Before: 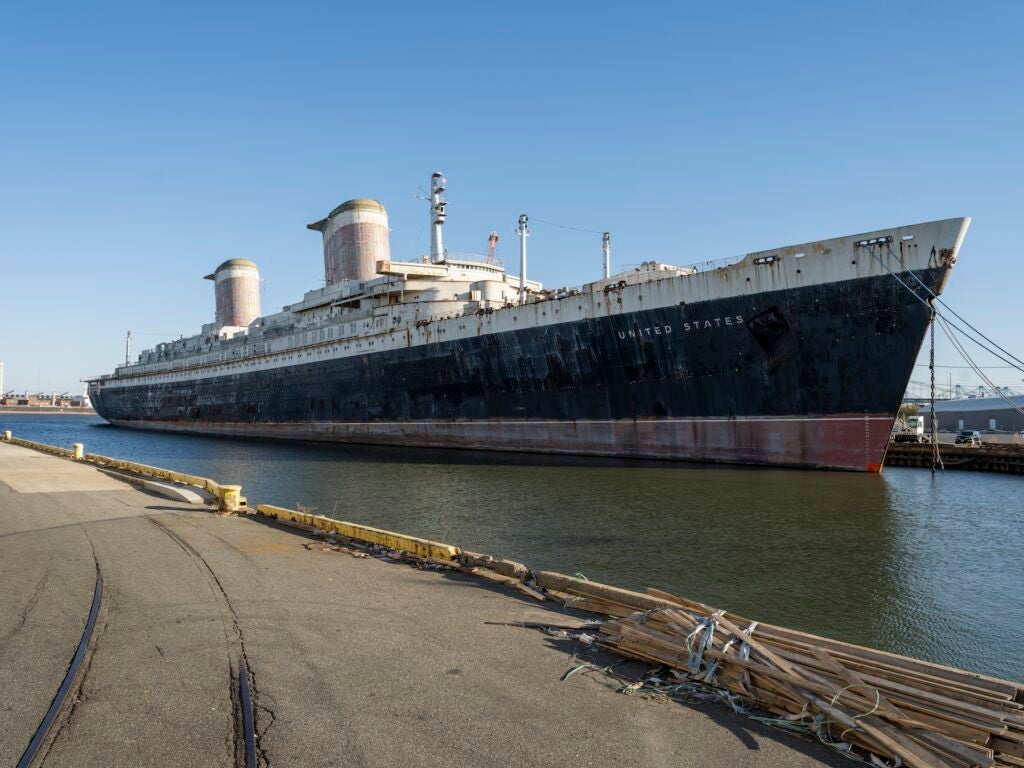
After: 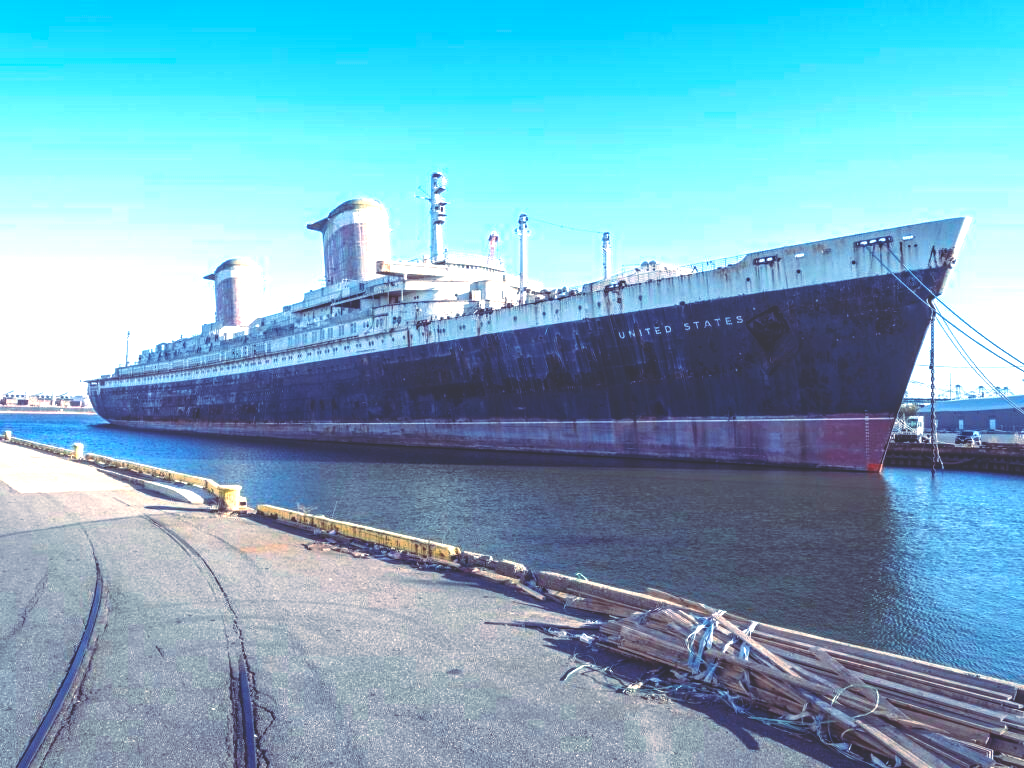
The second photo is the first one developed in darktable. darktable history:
exposure: black level correction 0, exposure 1.2 EV, compensate highlight preservation false
white balance: red 1.066, blue 1.119
local contrast: detail 110%
rgb curve: curves: ch0 [(0, 0.186) (0.314, 0.284) (0.576, 0.466) (0.805, 0.691) (0.936, 0.886)]; ch1 [(0, 0.186) (0.314, 0.284) (0.581, 0.534) (0.771, 0.746) (0.936, 0.958)]; ch2 [(0, 0.216) (0.275, 0.39) (1, 1)], mode RGB, independent channels, compensate middle gray true, preserve colors none
